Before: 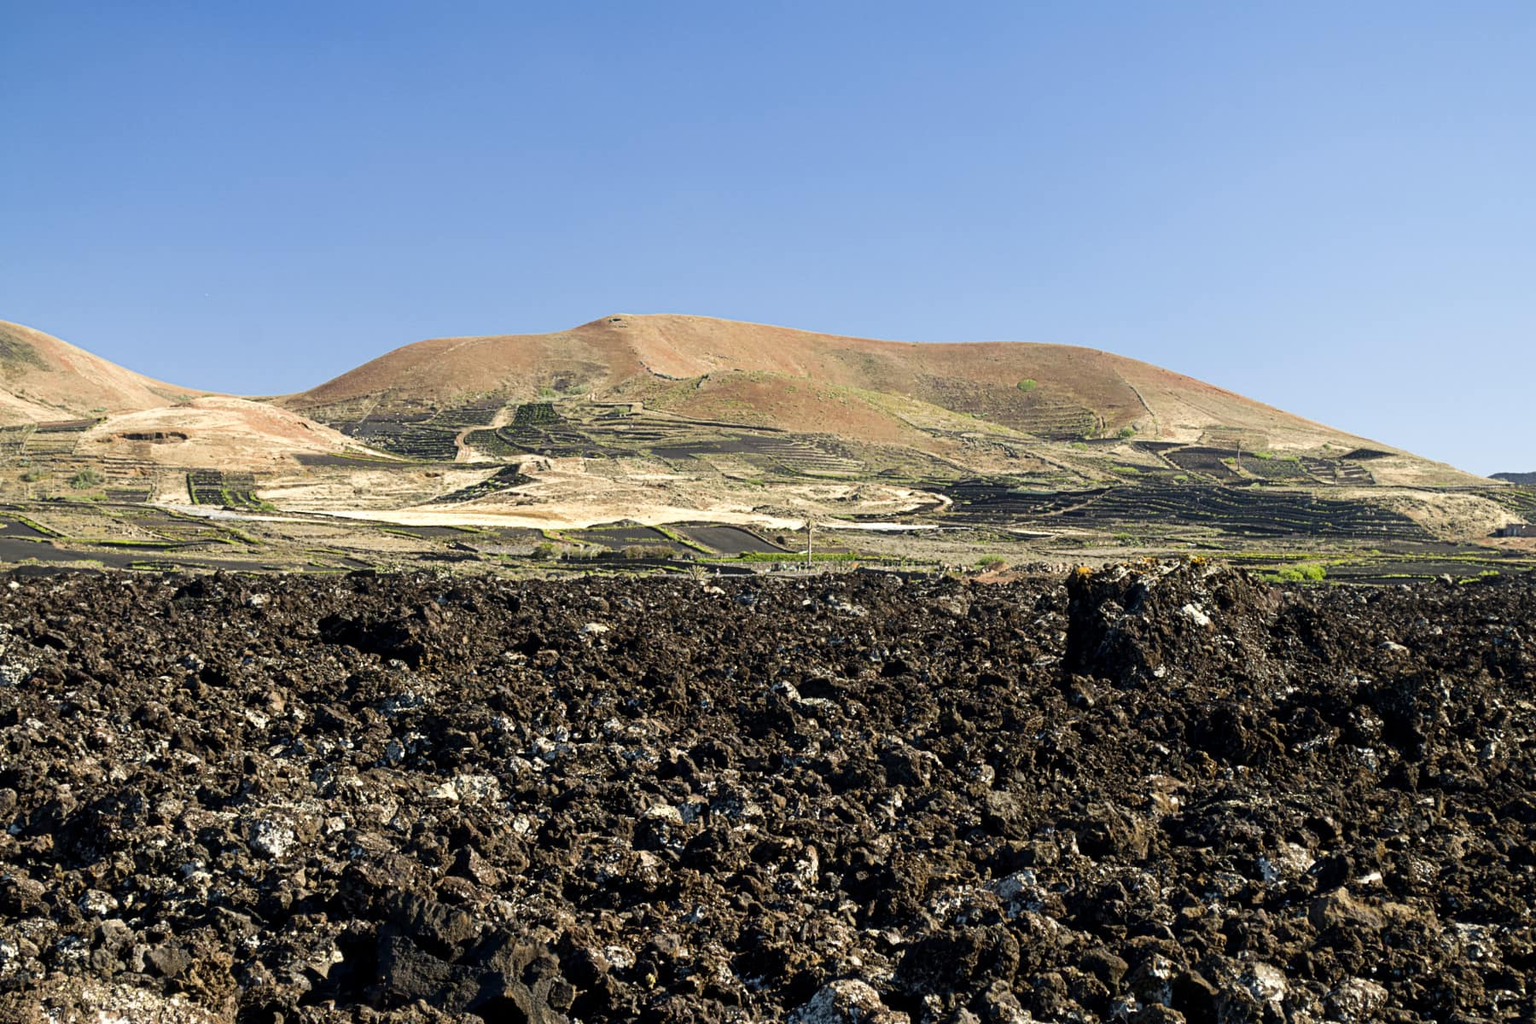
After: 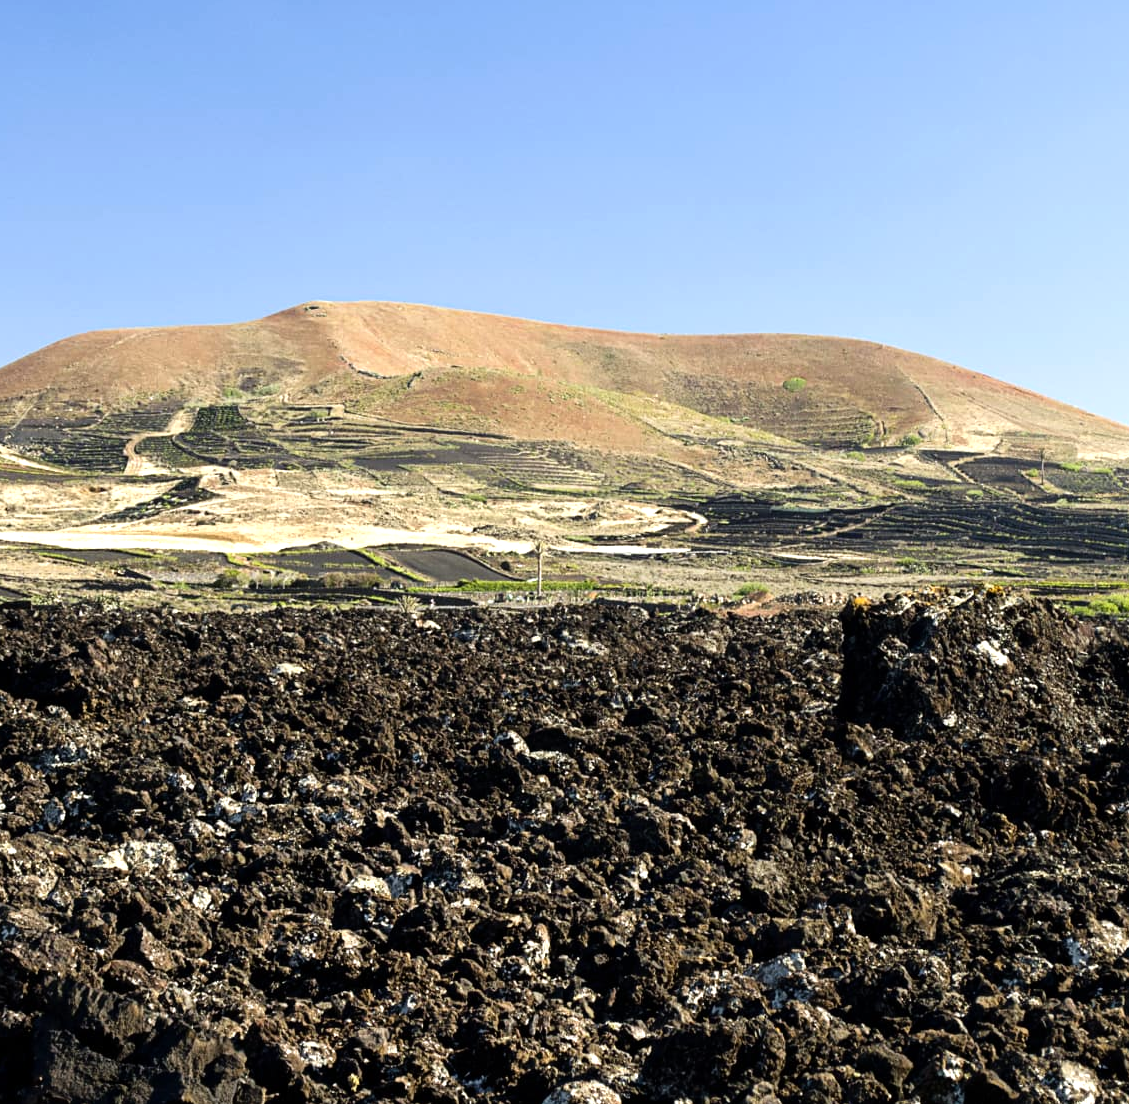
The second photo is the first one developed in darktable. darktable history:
crop and rotate: left 22.748%, top 5.638%, right 14.505%, bottom 2.345%
tone equalizer: -8 EV -0.402 EV, -7 EV -0.41 EV, -6 EV -0.327 EV, -5 EV -0.22 EV, -3 EV 0.202 EV, -2 EV 0.311 EV, -1 EV 0.4 EV, +0 EV 0.412 EV
